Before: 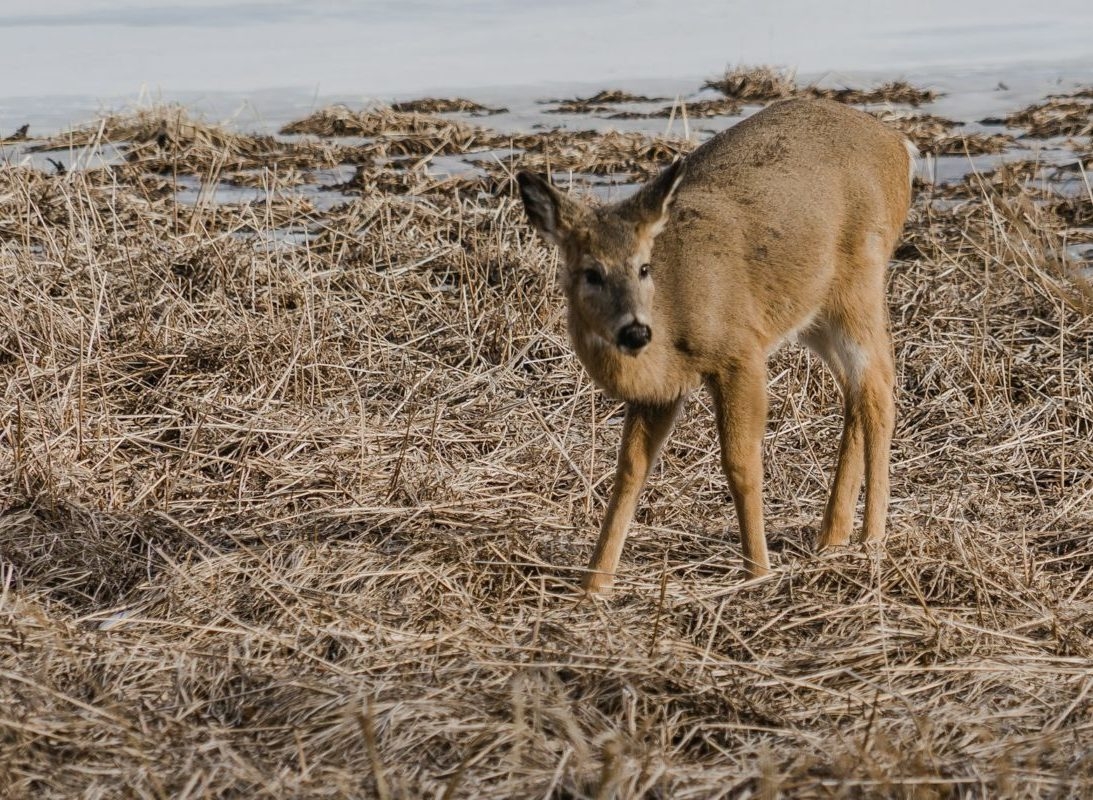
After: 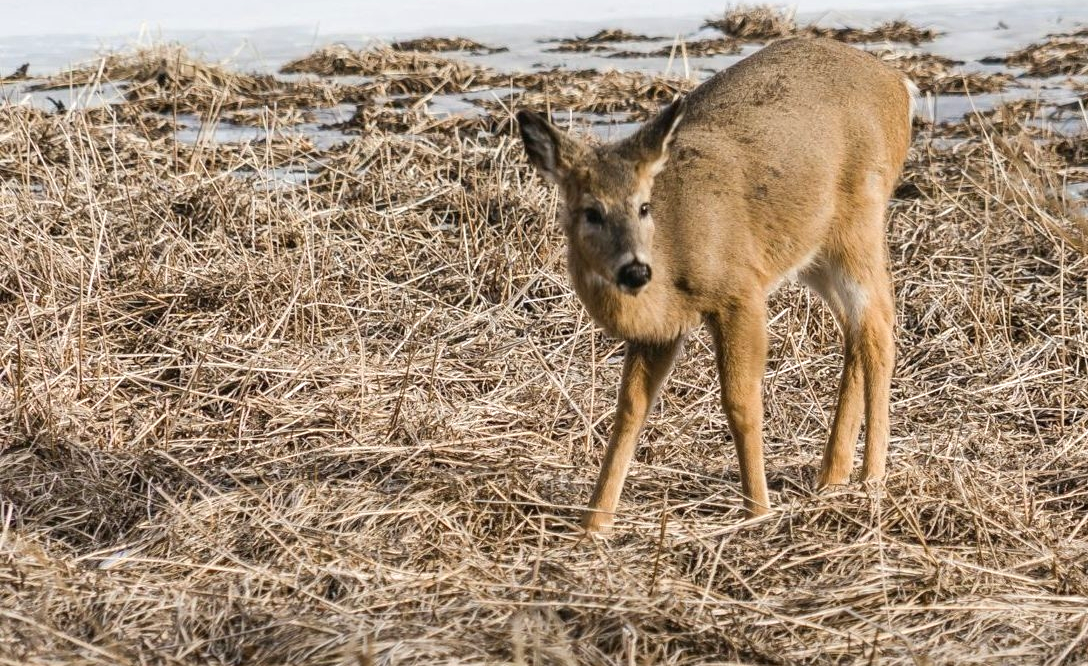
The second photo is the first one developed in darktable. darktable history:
exposure: exposure 0.574 EV, compensate highlight preservation false
crop: top 7.625%, bottom 8.027%
